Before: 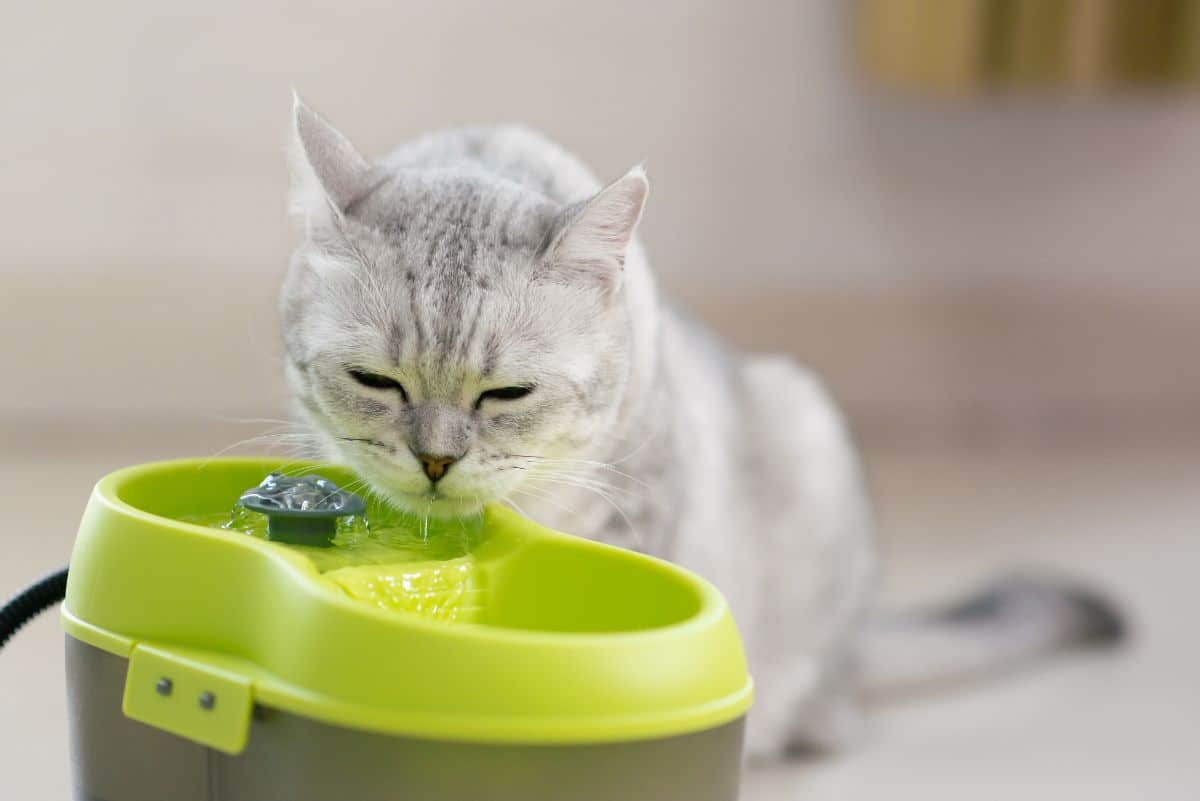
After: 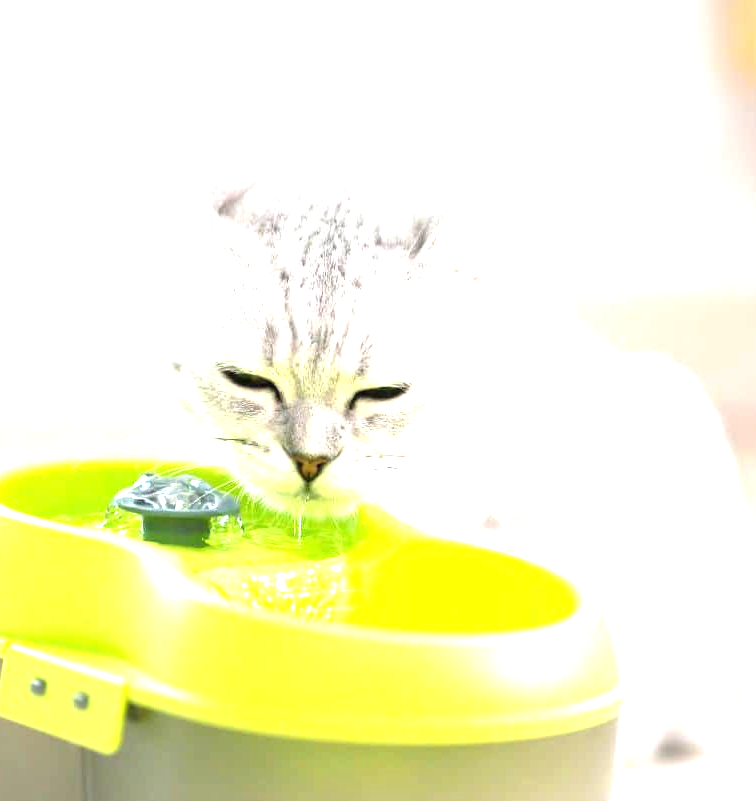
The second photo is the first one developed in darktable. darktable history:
exposure: black level correction 0, exposure 1.747 EV, compensate exposure bias true, compensate highlight preservation false
crop: left 10.561%, right 26.383%
